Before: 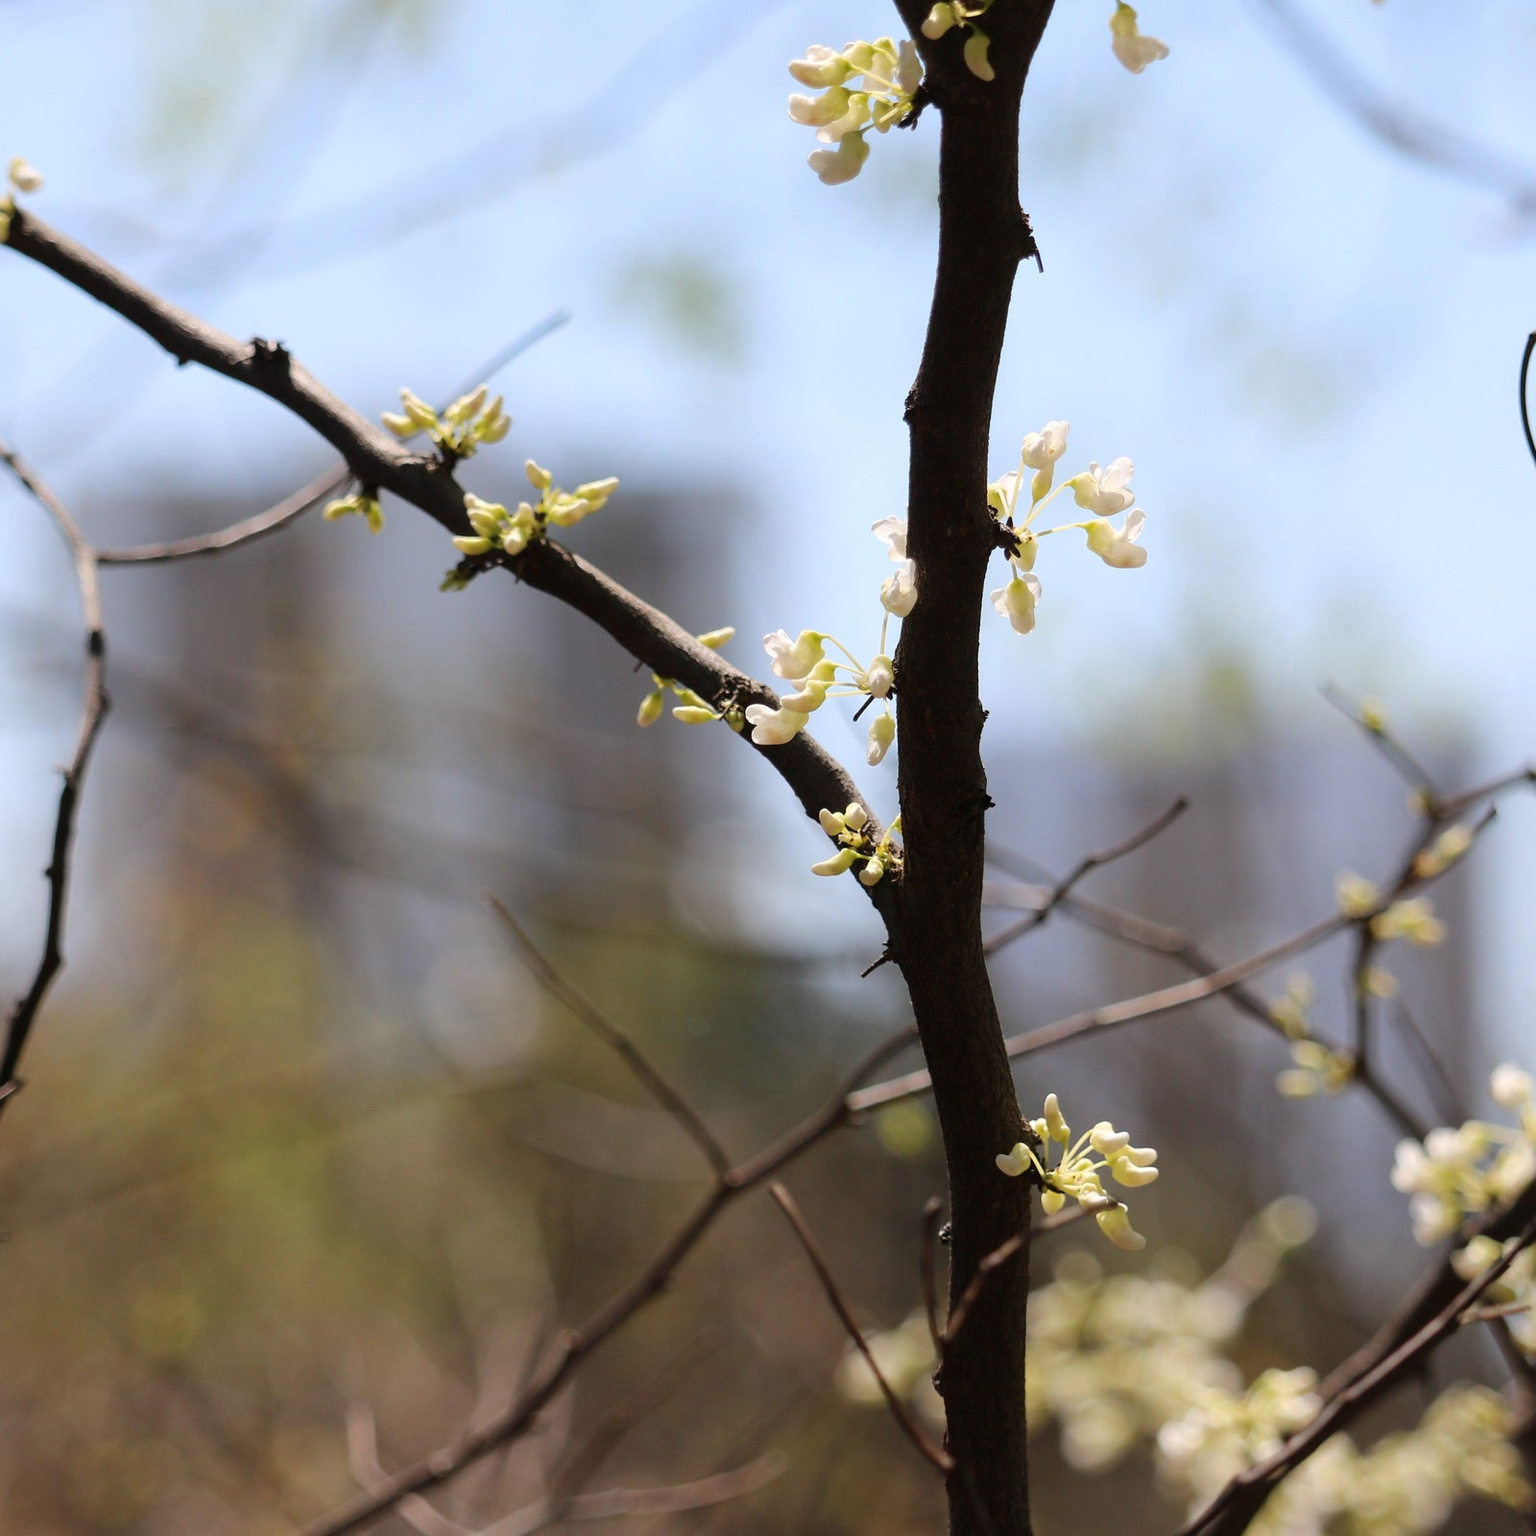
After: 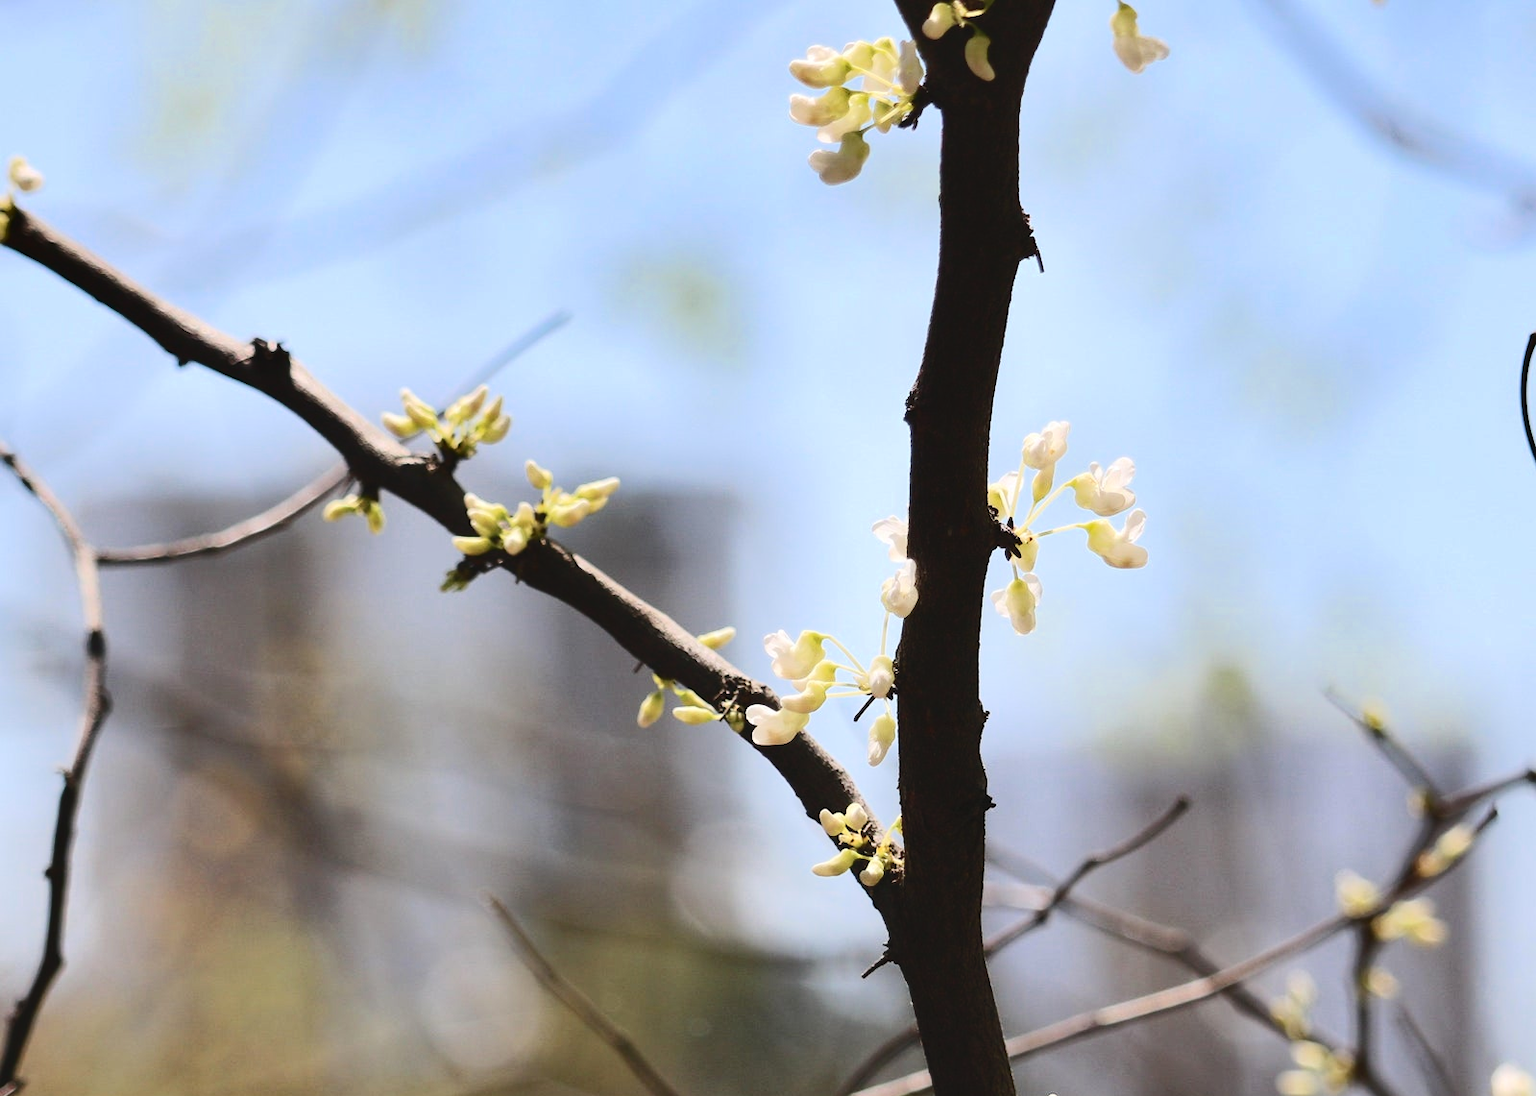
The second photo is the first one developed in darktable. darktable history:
tone curve: curves: ch0 [(0, 0) (0.003, 0.045) (0.011, 0.054) (0.025, 0.069) (0.044, 0.083) (0.069, 0.101) (0.1, 0.119) (0.136, 0.146) (0.177, 0.177) (0.224, 0.221) (0.277, 0.277) (0.335, 0.362) (0.399, 0.452) (0.468, 0.571) (0.543, 0.666) (0.623, 0.758) (0.709, 0.853) (0.801, 0.896) (0.898, 0.945) (1, 1)], color space Lab, independent channels, preserve colors none
crop: right 0.001%, bottom 28.631%
color zones: curves: ch0 [(0, 0.5) (0.143, 0.5) (0.286, 0.5) (0.429, 0.5) (0.62, 0.489) (0.714, 0.445) (0.844, 0.496) (1, 0.5)]; ch1 [(0, 0.5) (0.143, 0.5) (0.286, 0.5) (0.429, 0.5) (0.571, 0.5) (0.714, 0.523) (0.857, 0.5) (1, 0.5)]
shadows and highlights: highlights color adjustment 45.78%, low approximation 0.01, soften with gaussian
